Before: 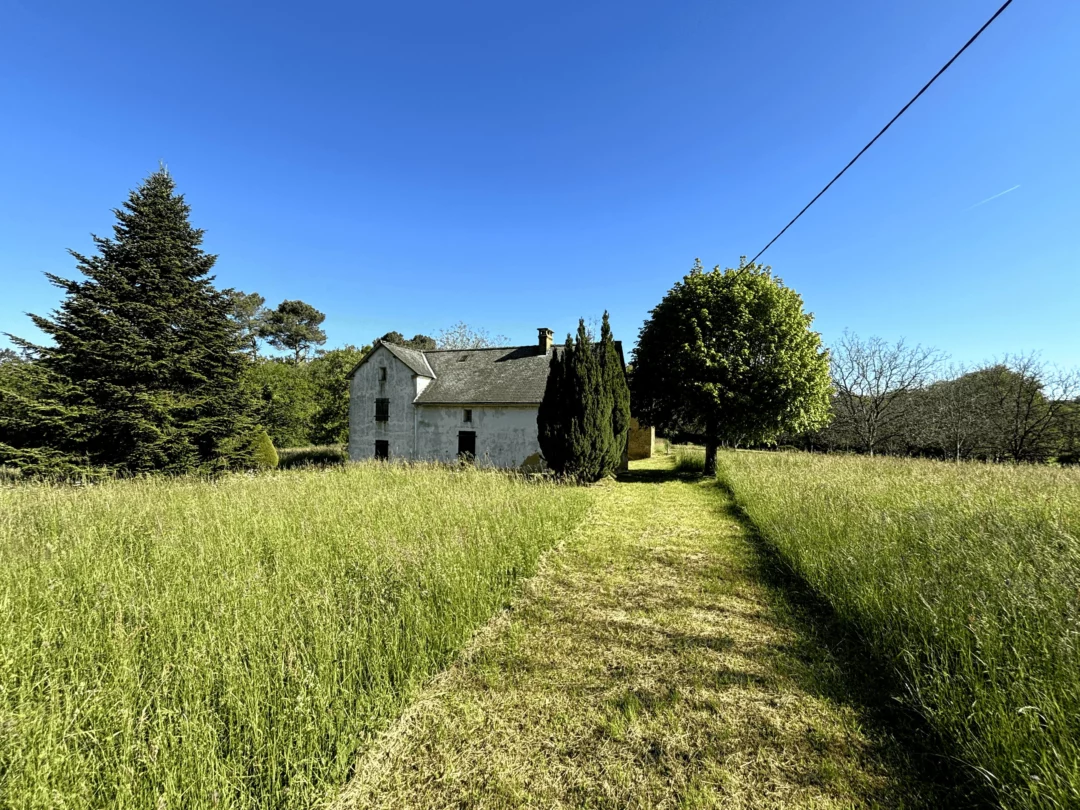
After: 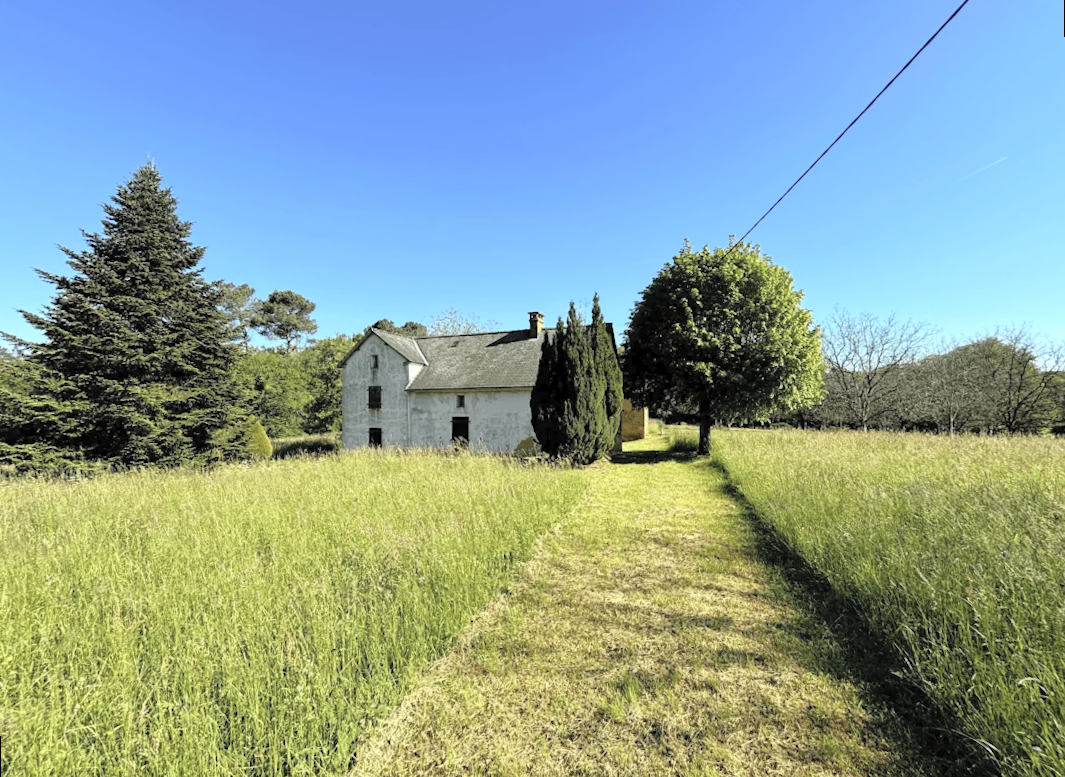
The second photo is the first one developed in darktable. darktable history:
rotate and perspective: rotation -1.42°, crop left 0.016, crop right 0.984, crop top 0.035, crop bottom 0.965
contrast brightness saturation: brightness 0.28
